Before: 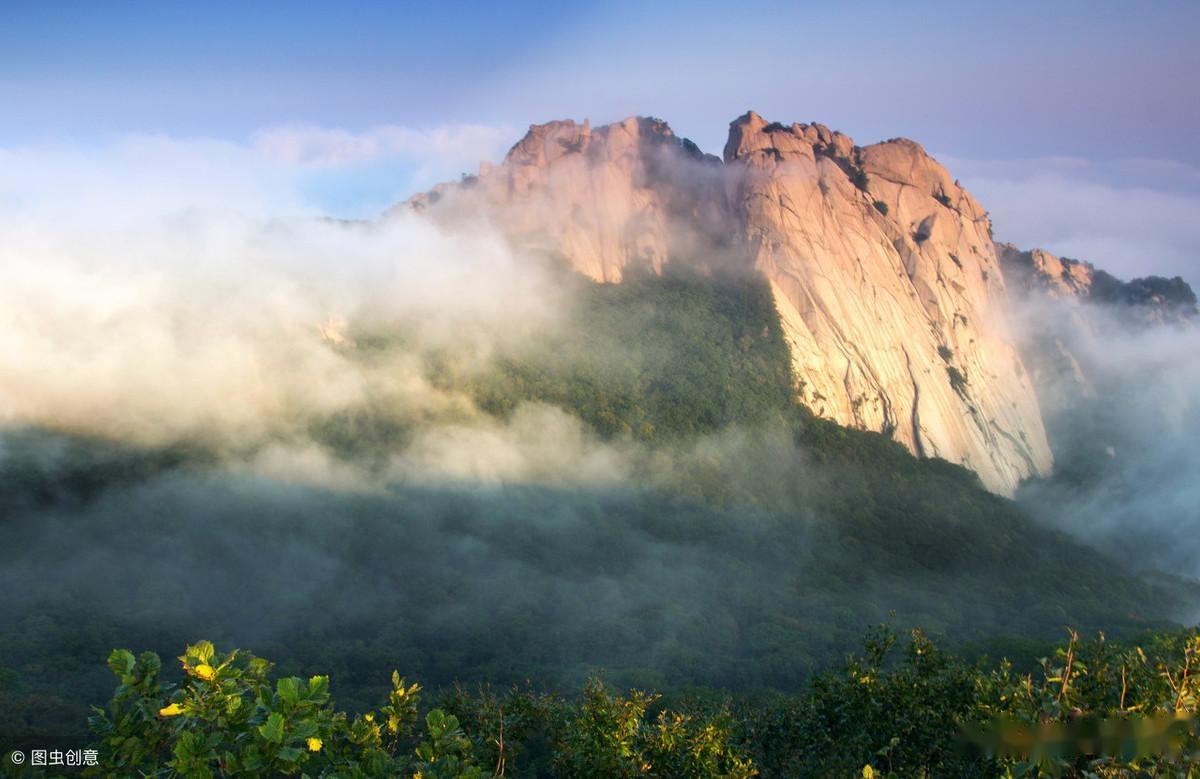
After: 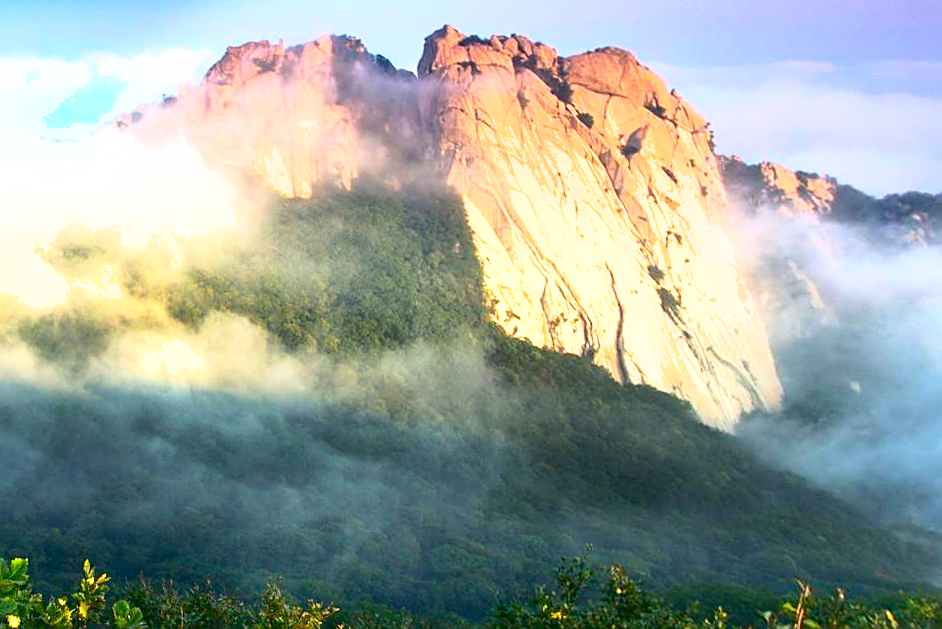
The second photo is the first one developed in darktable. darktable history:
rotate and perspective: rotation 1.69°, lens shift (vertical) -0.023, lens shift (horizontal) -0.291, crop left 0.025, crop right 0.988, crop top 0.092, crop bottom 0.842
shadows and highlights: on, module defaults
exposure: black level correction -0.002, exposure 0.708 EV, compensate exposure bias true, compensate highlight preservation false
crop and rotate: left 17.959%, top 5.771%, right 1.742%
sharpen: on, module defaults
contrast brightness saturation: contrast 0.21, brightness -0.11, saturation 0.21
base curve: curves: ch0 [(0, 0) (0.666, 0.806) (1, 1)]
